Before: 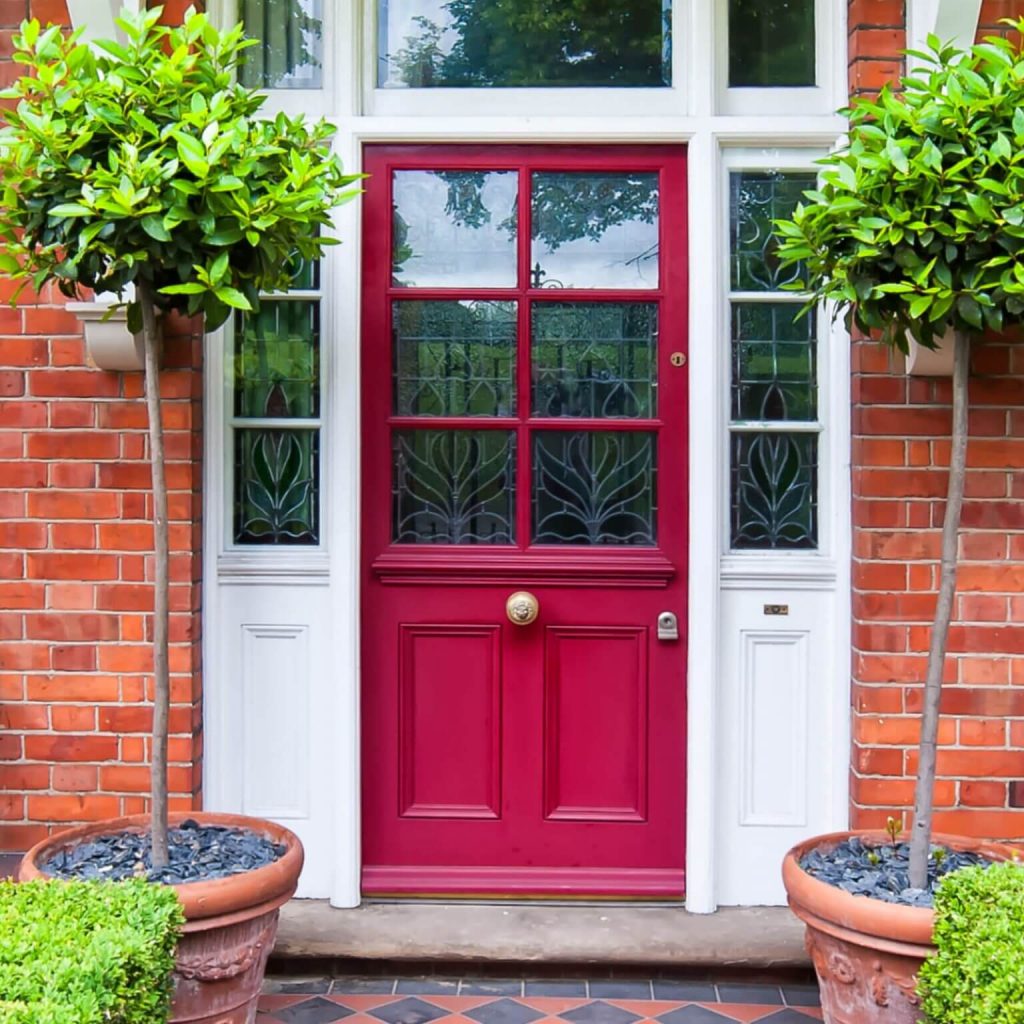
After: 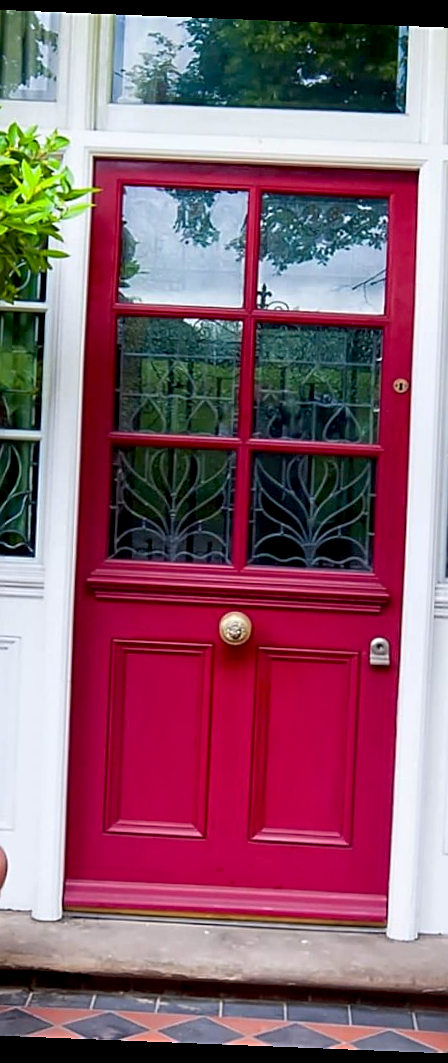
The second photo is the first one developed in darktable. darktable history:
crop: left 28.583%, right 29.231%
exposure: black level correction 0.011, compensate highlight preservation false
sharpen: on, module defaults
rotate and perspective: rotation 2.27°, automatic cropping off
